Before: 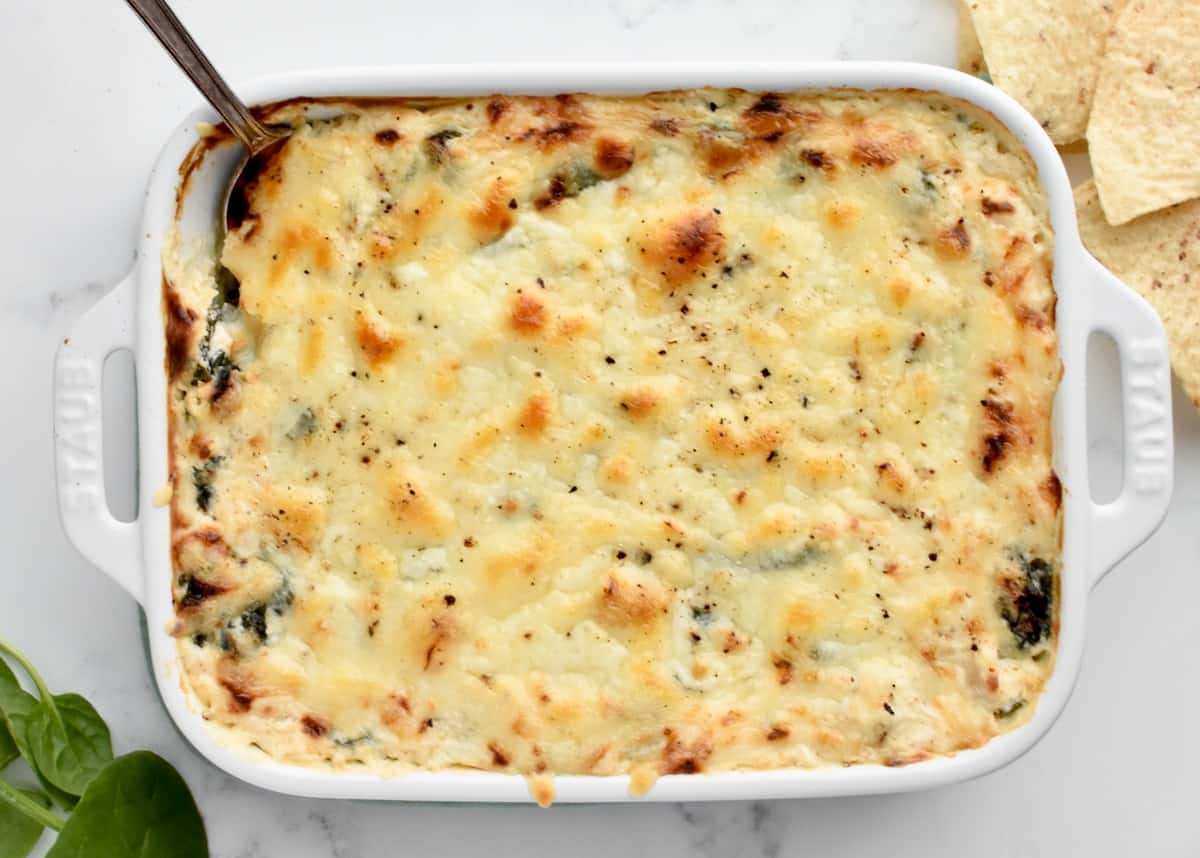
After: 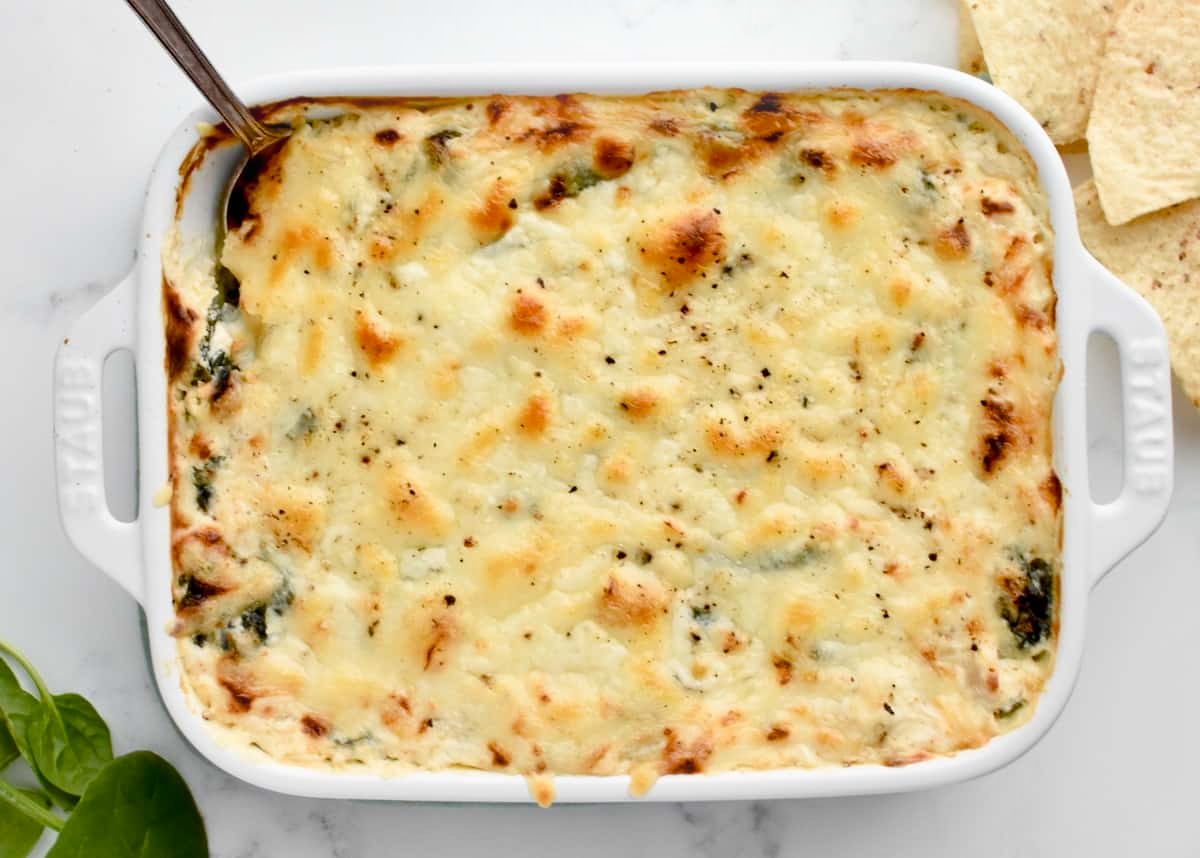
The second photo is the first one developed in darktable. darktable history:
bloom: size 9%, threshold 100%, strength 7%
color balance rgb: perceptual saturation grading › global saturation 20%, perceptual saturation grading › highlights -25%, perceptual saturation grading › shadows 25%
